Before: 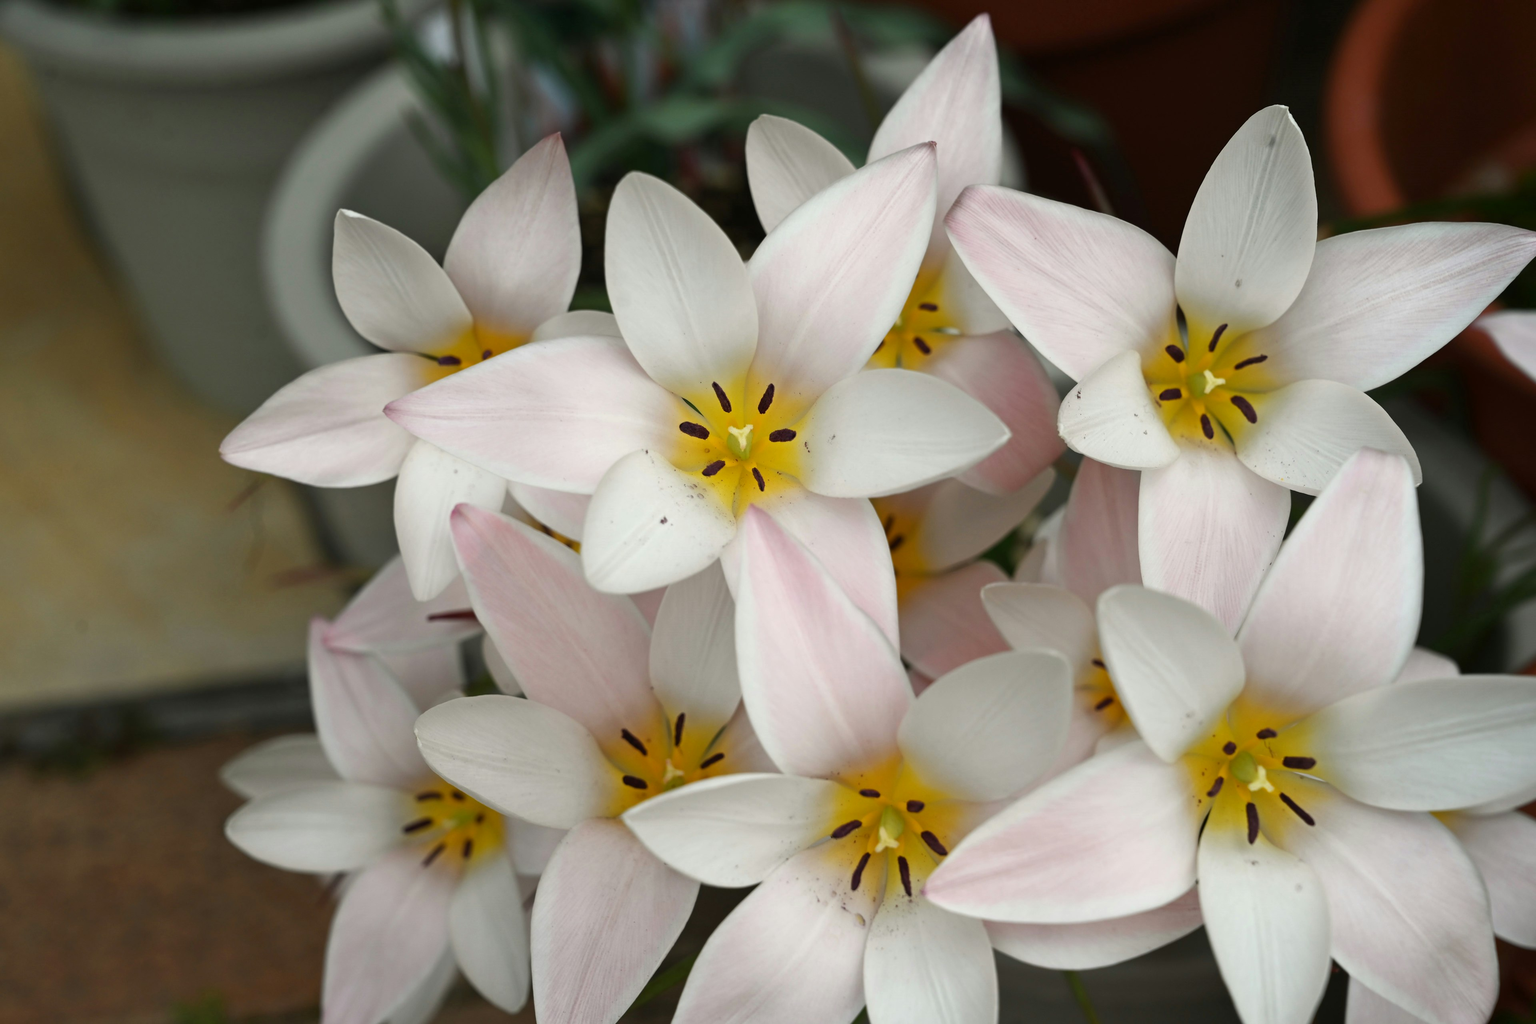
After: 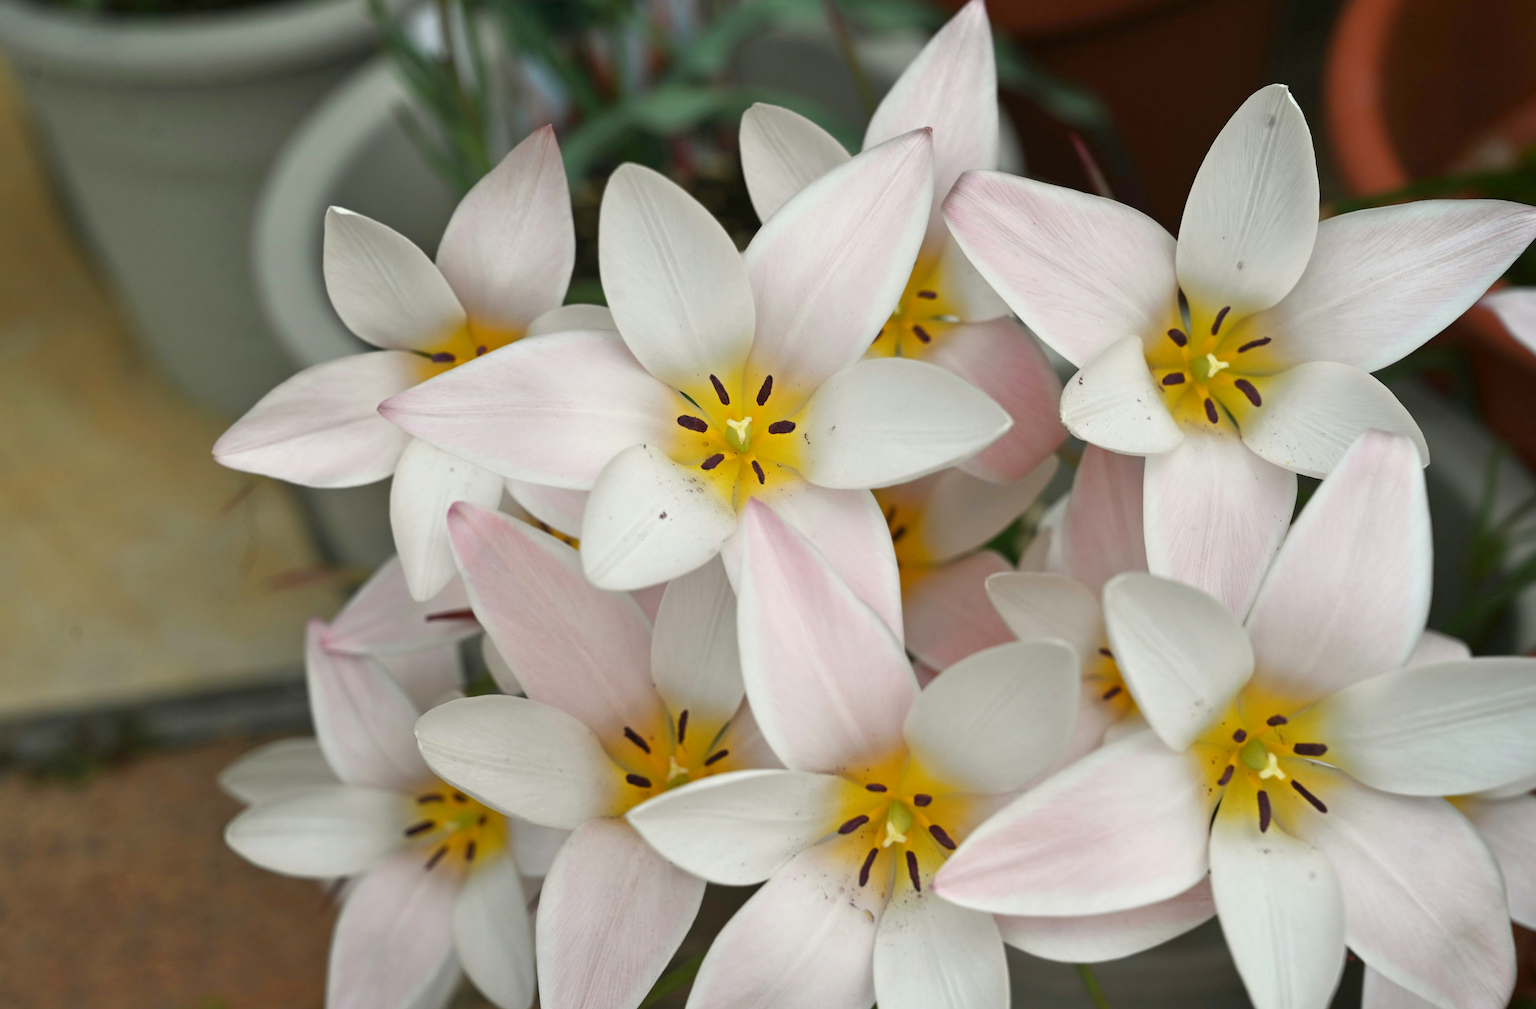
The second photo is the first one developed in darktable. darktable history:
rotate and perspective: rotation -1°, crop left 0.011, crop right 0.989, crop top 0.025, crop bottom 0.975
tone equalizer: -8 EV 1 EV, -7 EV 1 EV, -6 EV 1 EV, -5 EV 1 EV, -4 EV 1 EV, -3 EV 0.75 EV, -2 EV 0.5 EV, -1 EV 0.25 EV
